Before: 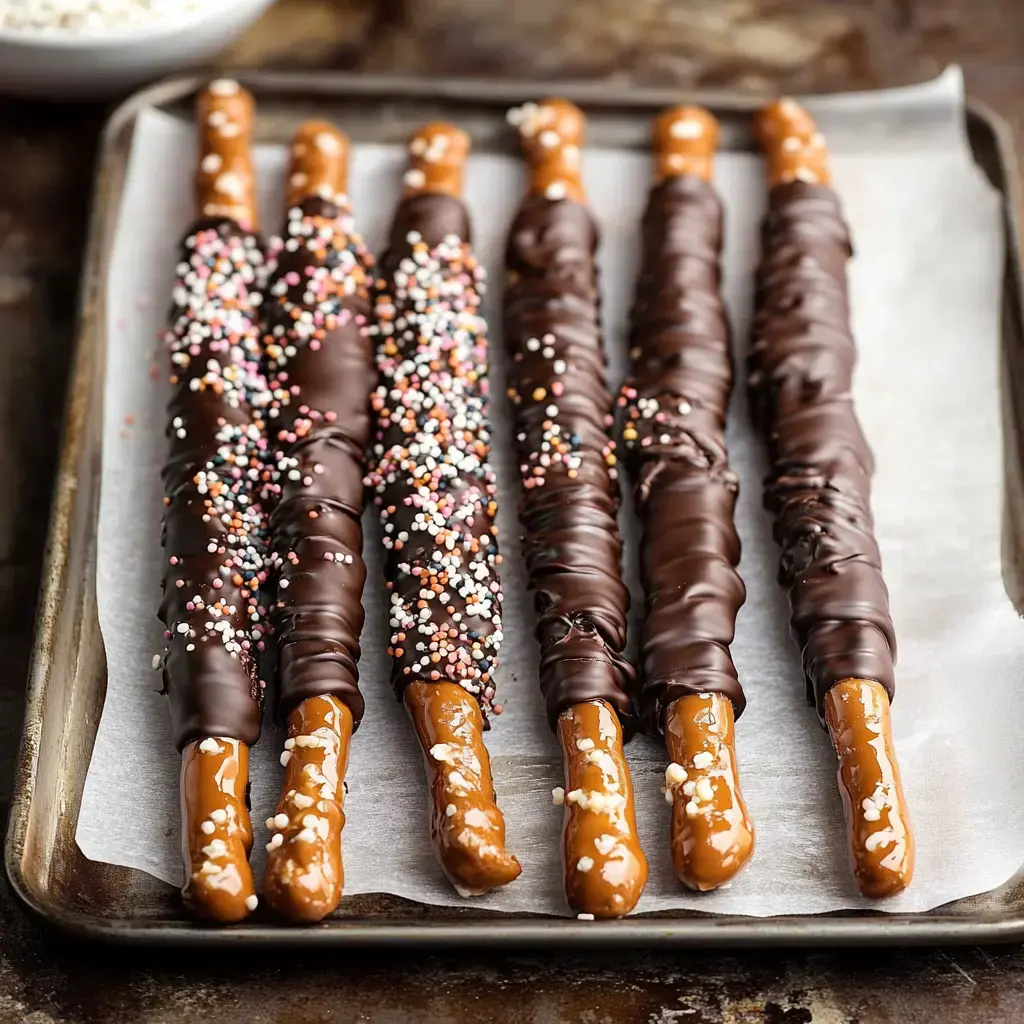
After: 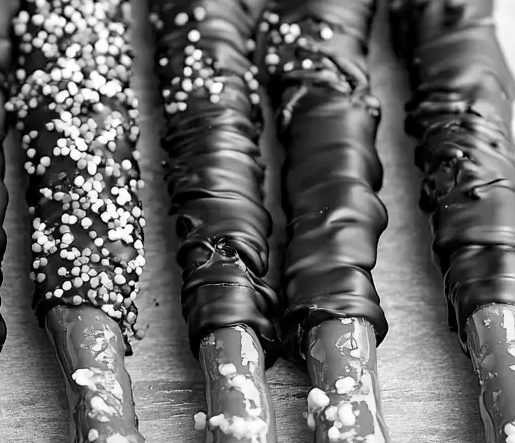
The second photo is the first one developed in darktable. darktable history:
monochrome: on, module defaults
white balance: emerald 1
crop: left 35.03%, top 36.625%, right 14.663%, bottom 20.057%
haze removal: compatibility mode true, adaptive false
tone equalizer: on, module defaults
local contrast: mode bilateral grid, contrast 20, coarseness 50, detail 120%, midtone range 0.2
